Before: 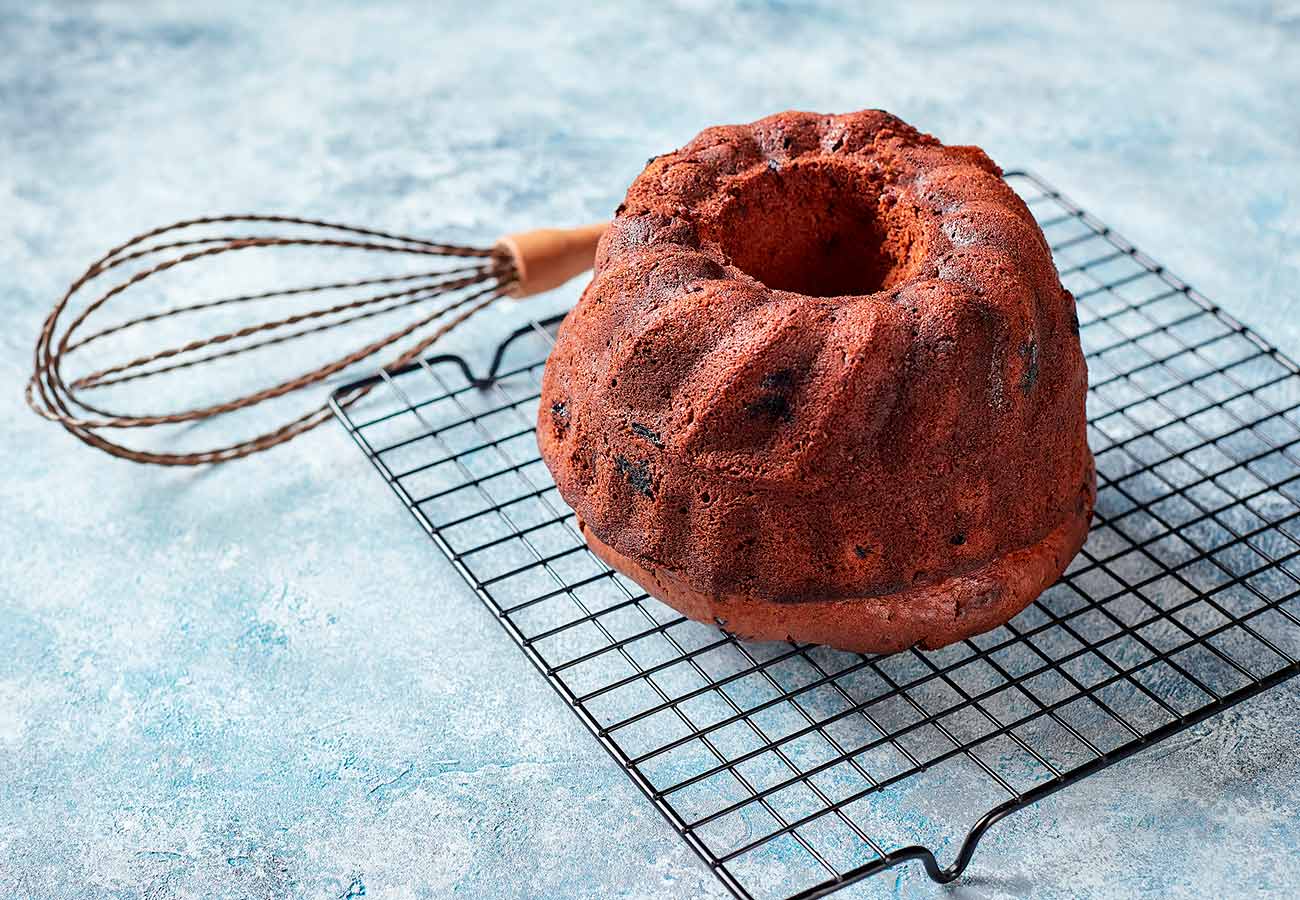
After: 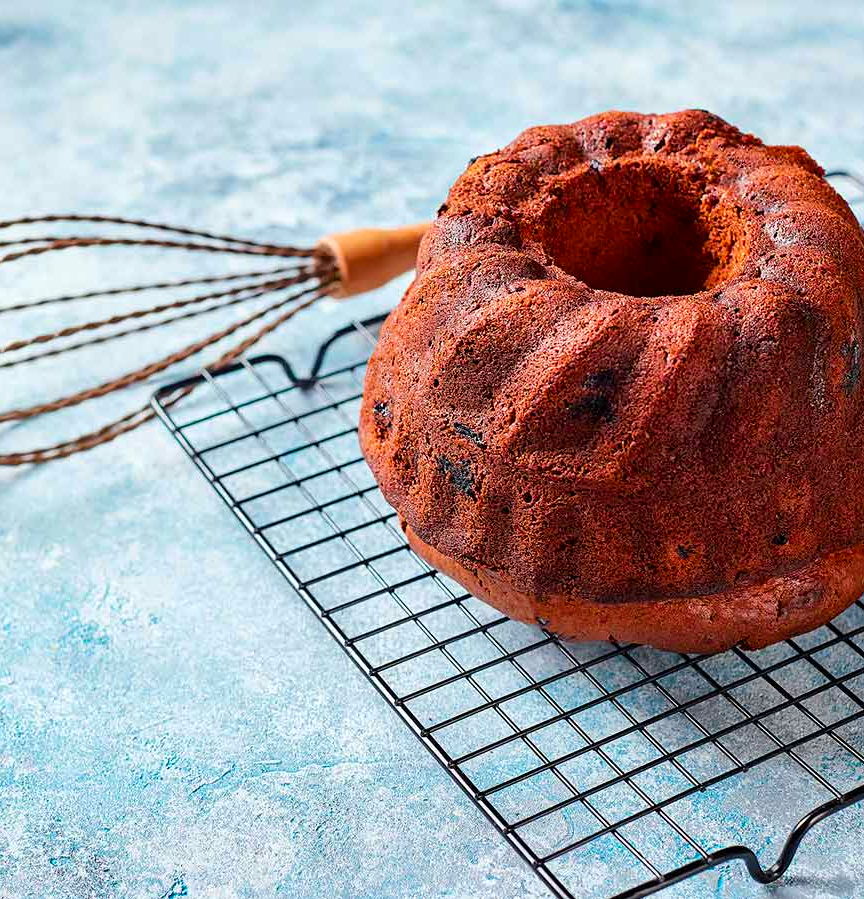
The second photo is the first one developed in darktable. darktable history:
crop and rotate: left 13.743%, right 19.739%
color balance rgb: perceptual saturation grading › global saturation 19.425%, global vibrance 20%
